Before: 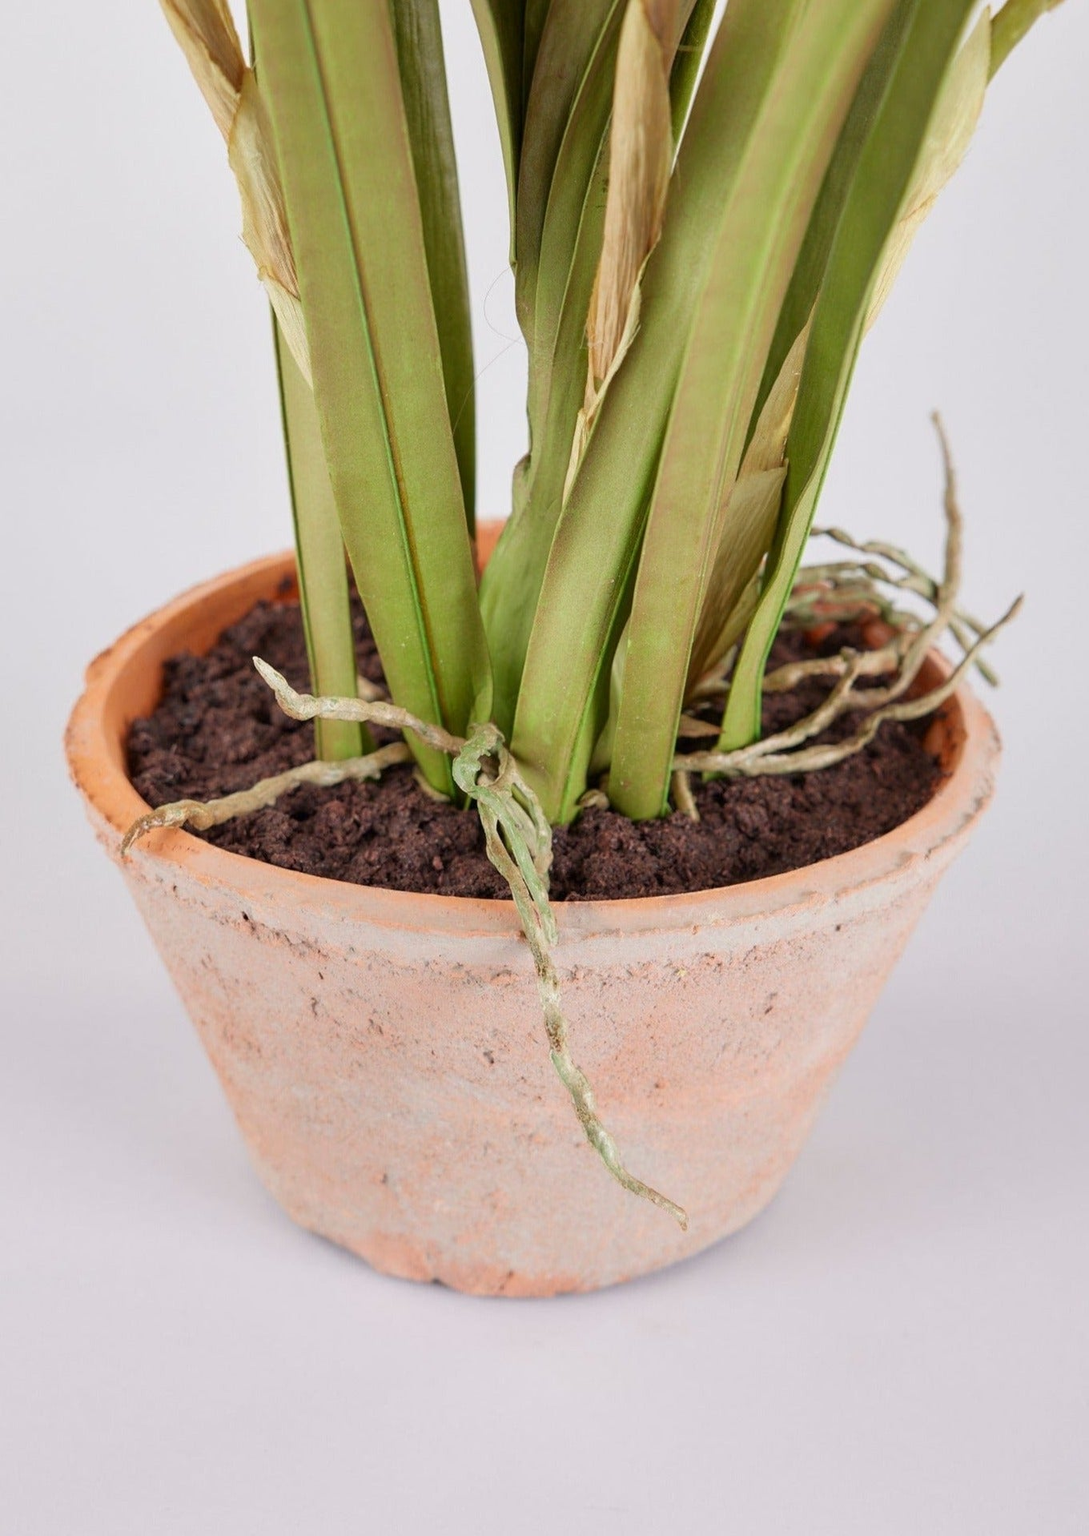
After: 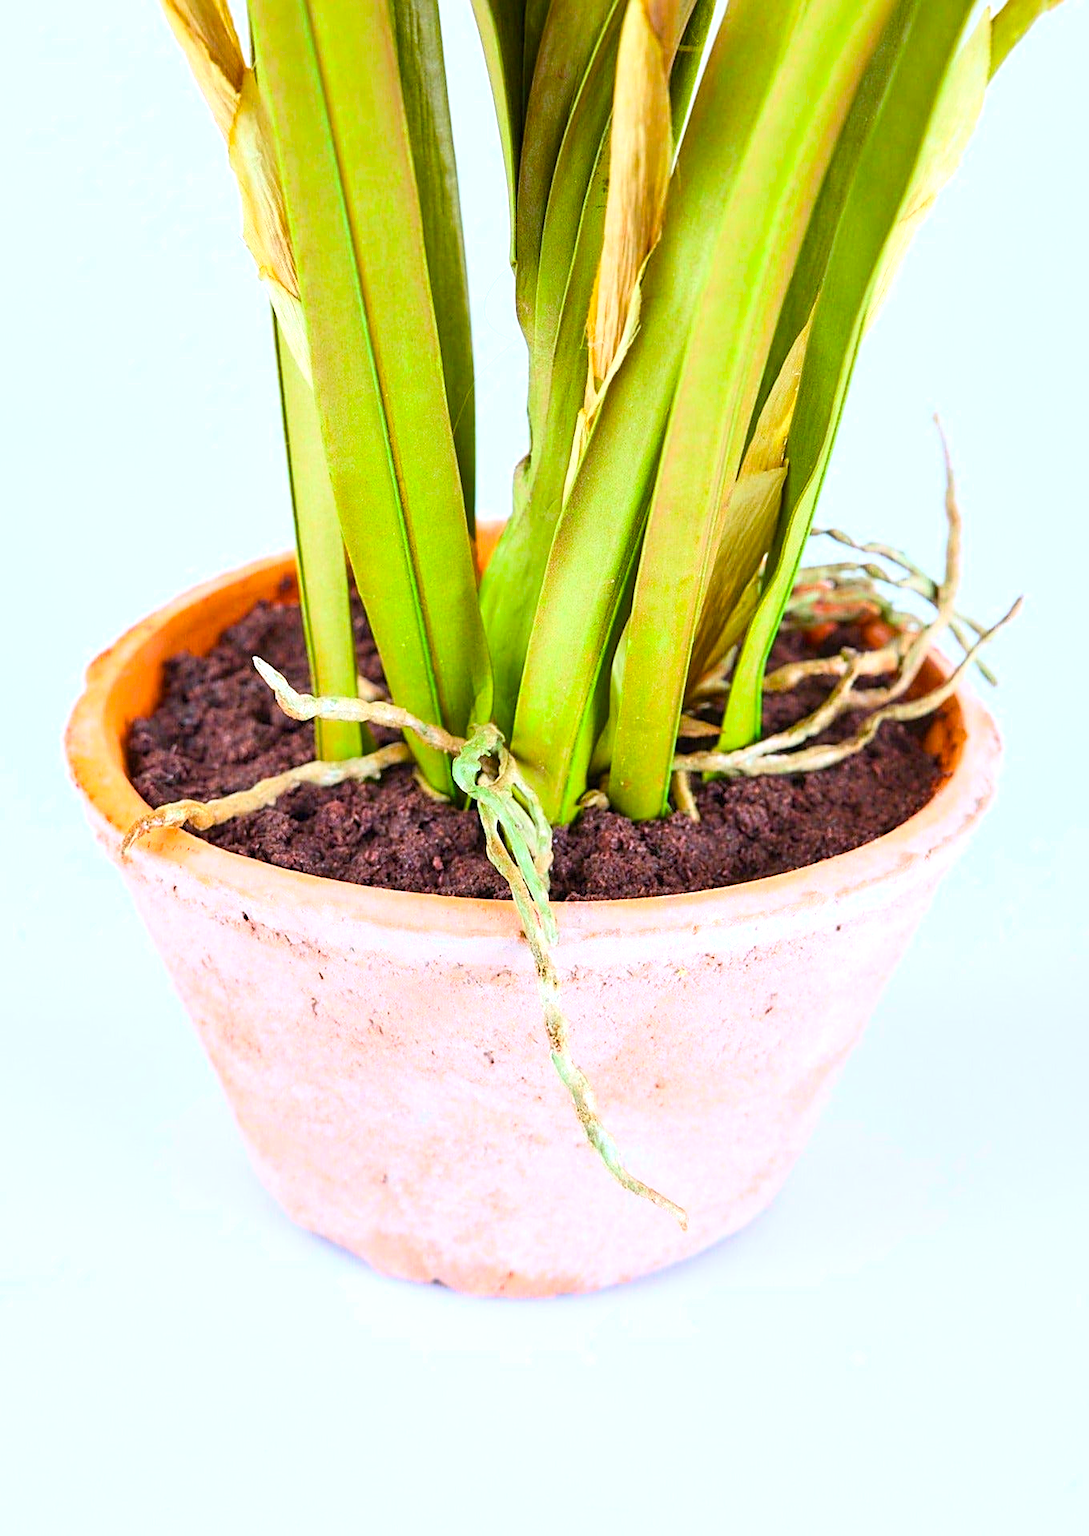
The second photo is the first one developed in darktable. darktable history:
color balance rgb: linear chroma grading › global chroma 20%, perceptual saturation grading › global saturation 25%, perceptual brilliance grading › global brilliance 20%, global vibrance 20%
color calibration: x 0.372, y 0.386, temperature 4283.97 K
contrast brightness saturation: contrast 0.2, brightness 0.15, saturation 0.14
sharpen: on, module defaults
